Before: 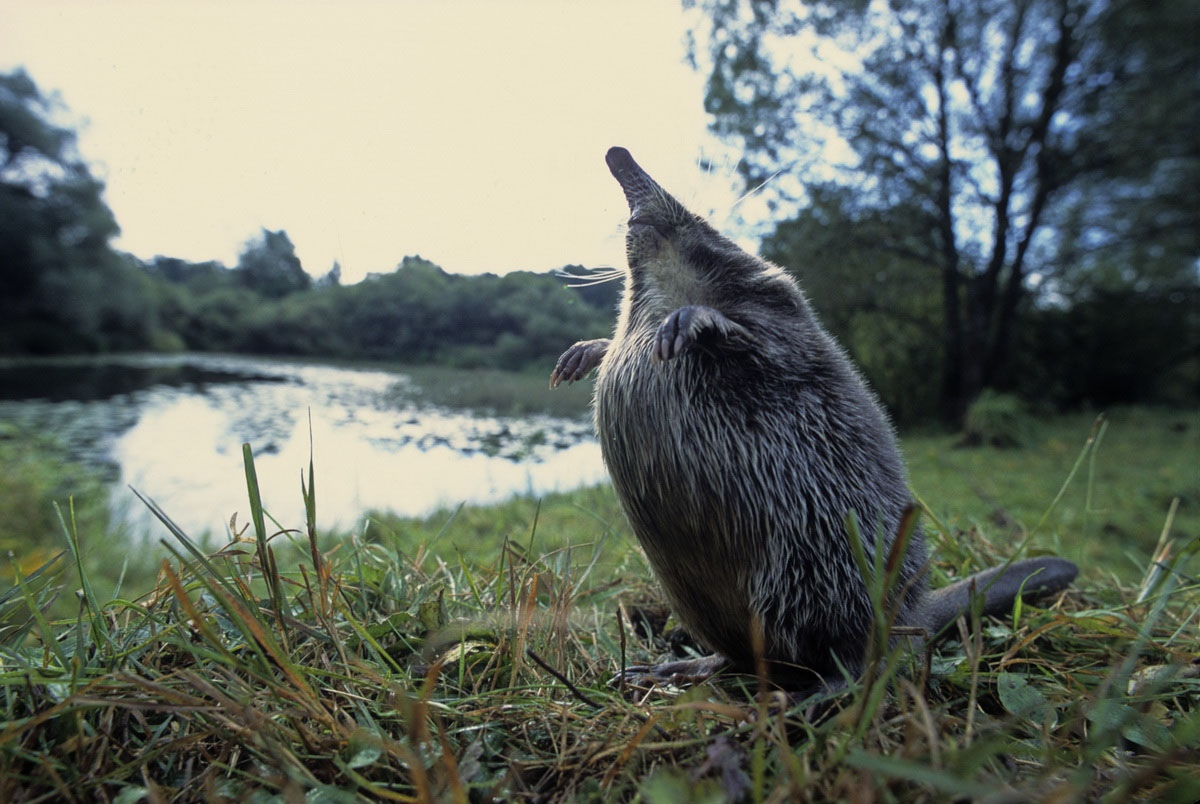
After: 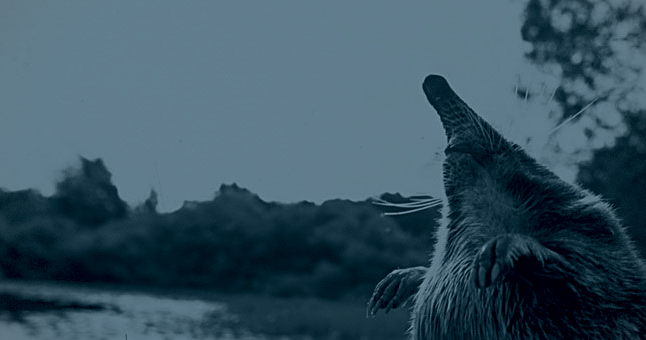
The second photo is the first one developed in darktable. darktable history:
exposure: black level correction -0.001, exposure 0.08 EV, compensate highlight preservation false
crop: left 15.306%, top 9.065%, right 30.789%, bottom 48.638%
vignetting: fall-off start 85%, fall-off radius 80%, brightness -0.182, saturation -0.3, width/height ratio 1.219, dithering 8-bit output, unbound false
sharpen: on, module defaults
colorize: hue 194.4°, saturation 29%, source mix 61.75%, lightness 3.98%, version 1
